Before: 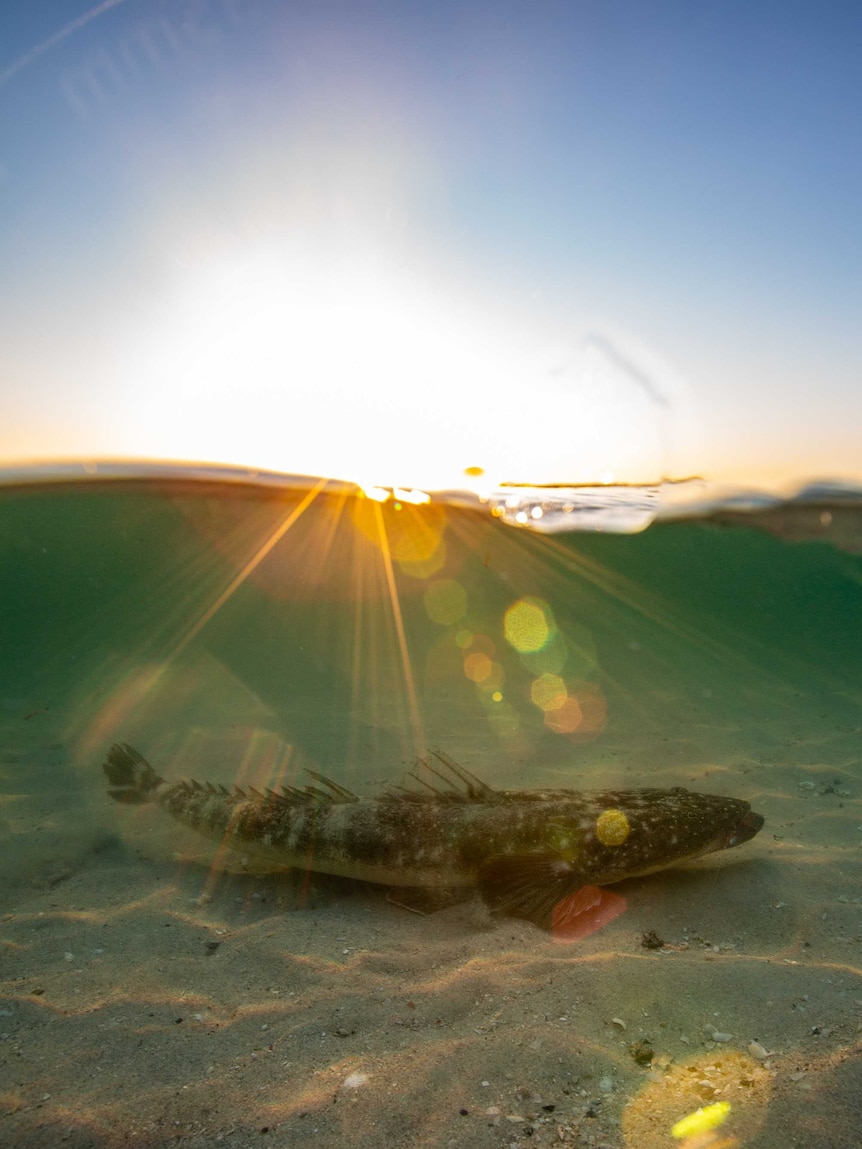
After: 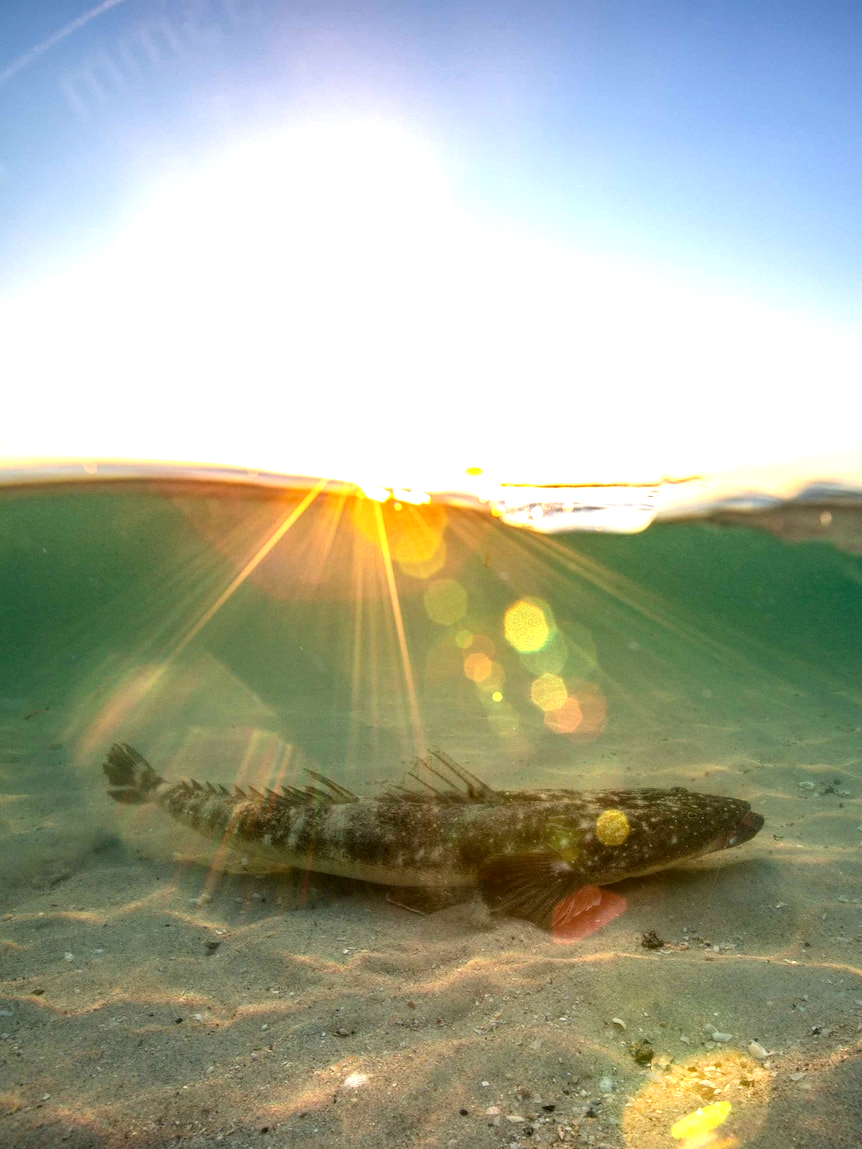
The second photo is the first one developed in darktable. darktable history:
exposure: black level correction 0, exposure 0.893 EV, compensate highlight preservation false
local contrast: on, module defaults
